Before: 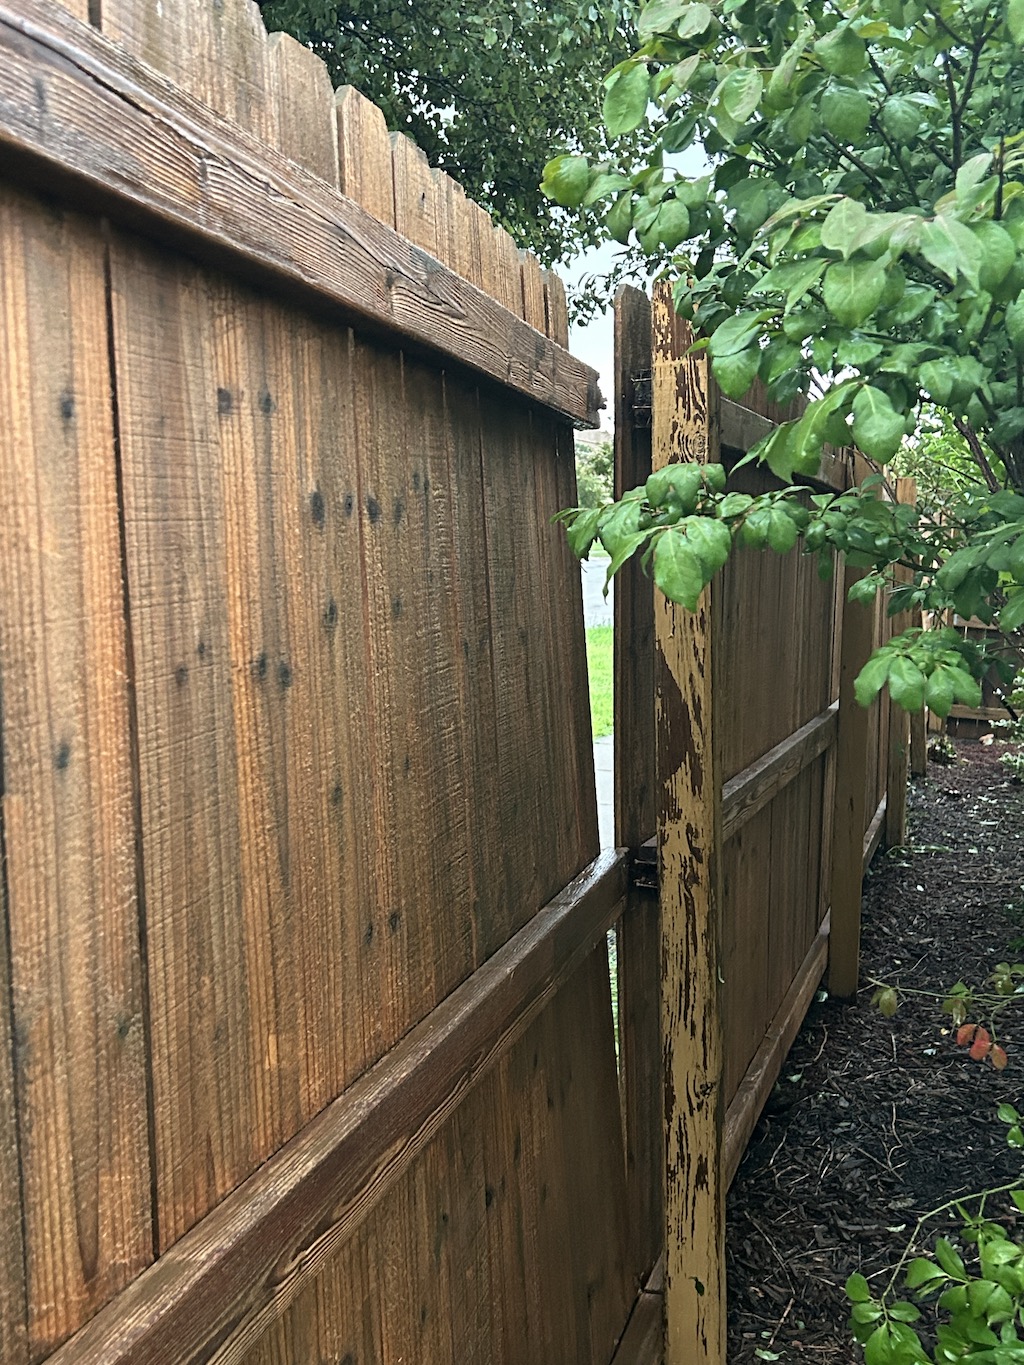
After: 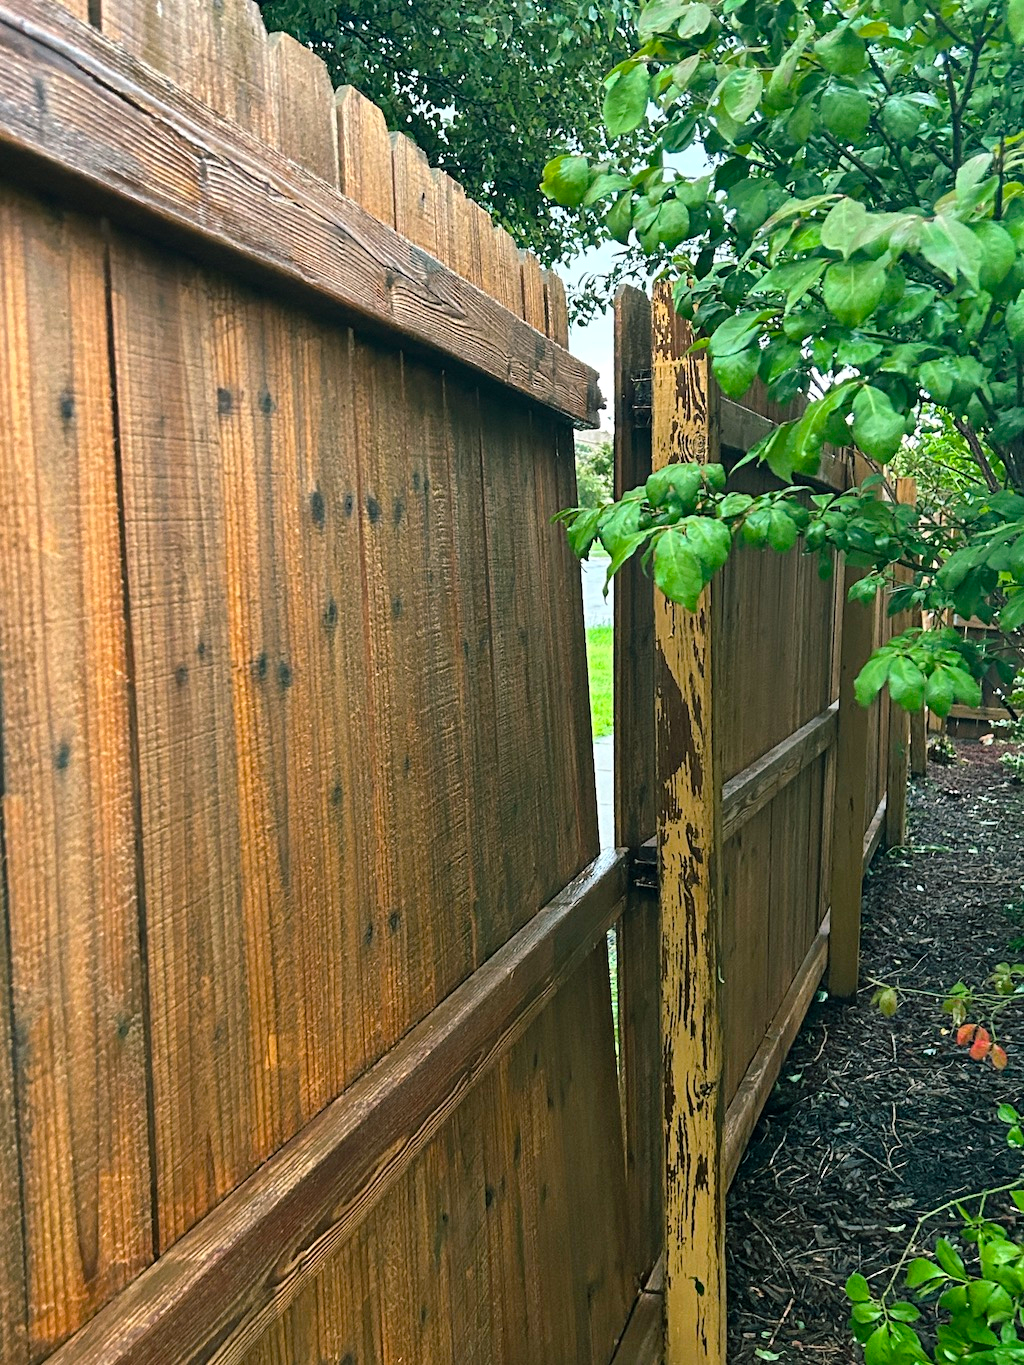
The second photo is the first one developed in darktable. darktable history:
color balance rgb: shadows lift › luminance -7.634%, shadows lift › chroma 2.426%, shadows lift › hue 162.54°, perceptual saturation grading › global saturation 30.273%
shadows and highlights: white point adjustment 0.943, soften with gaussian
